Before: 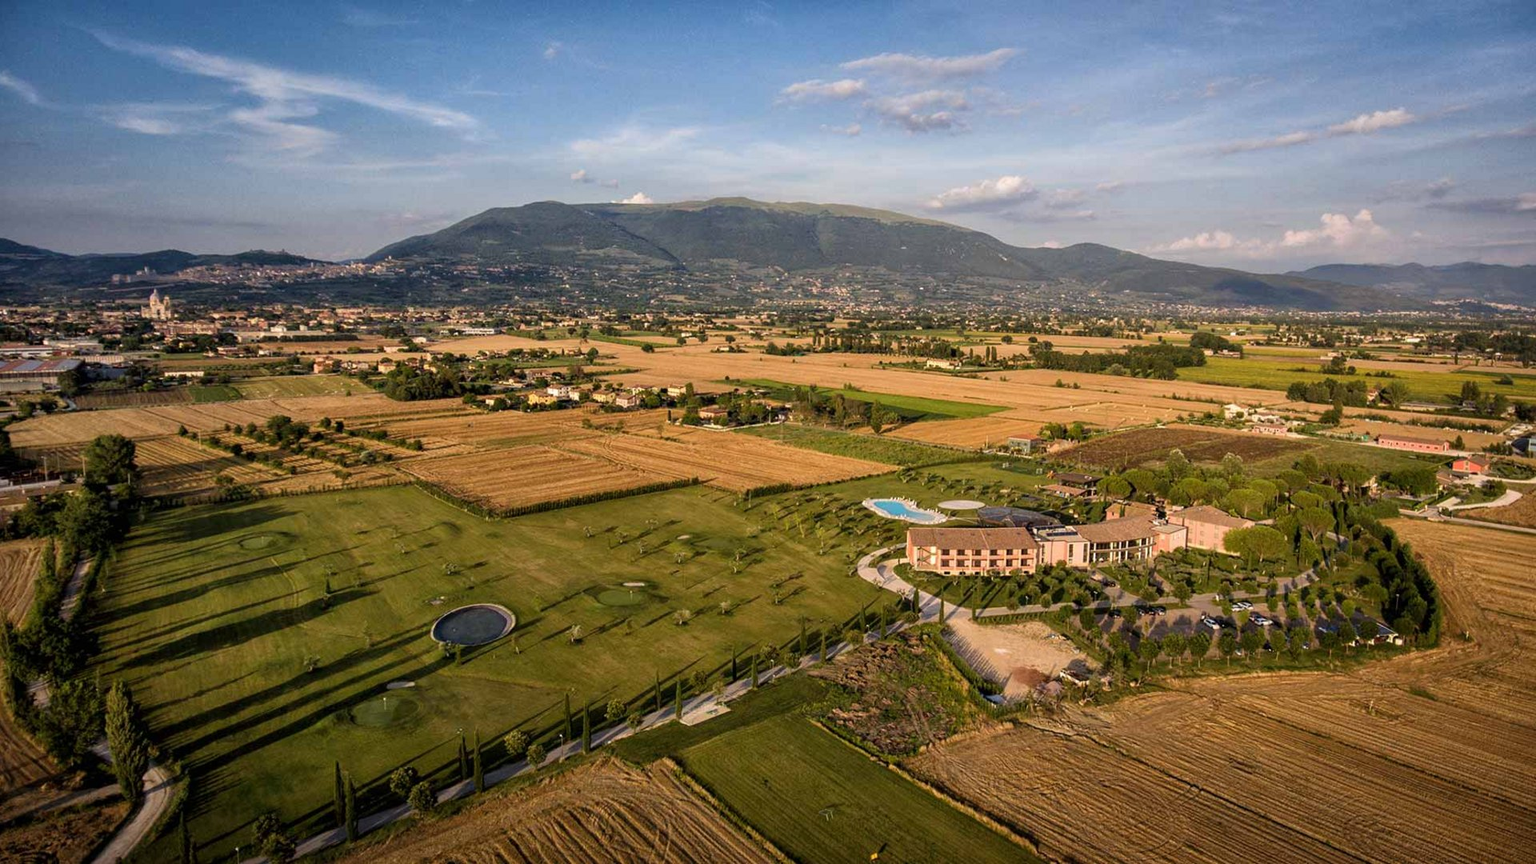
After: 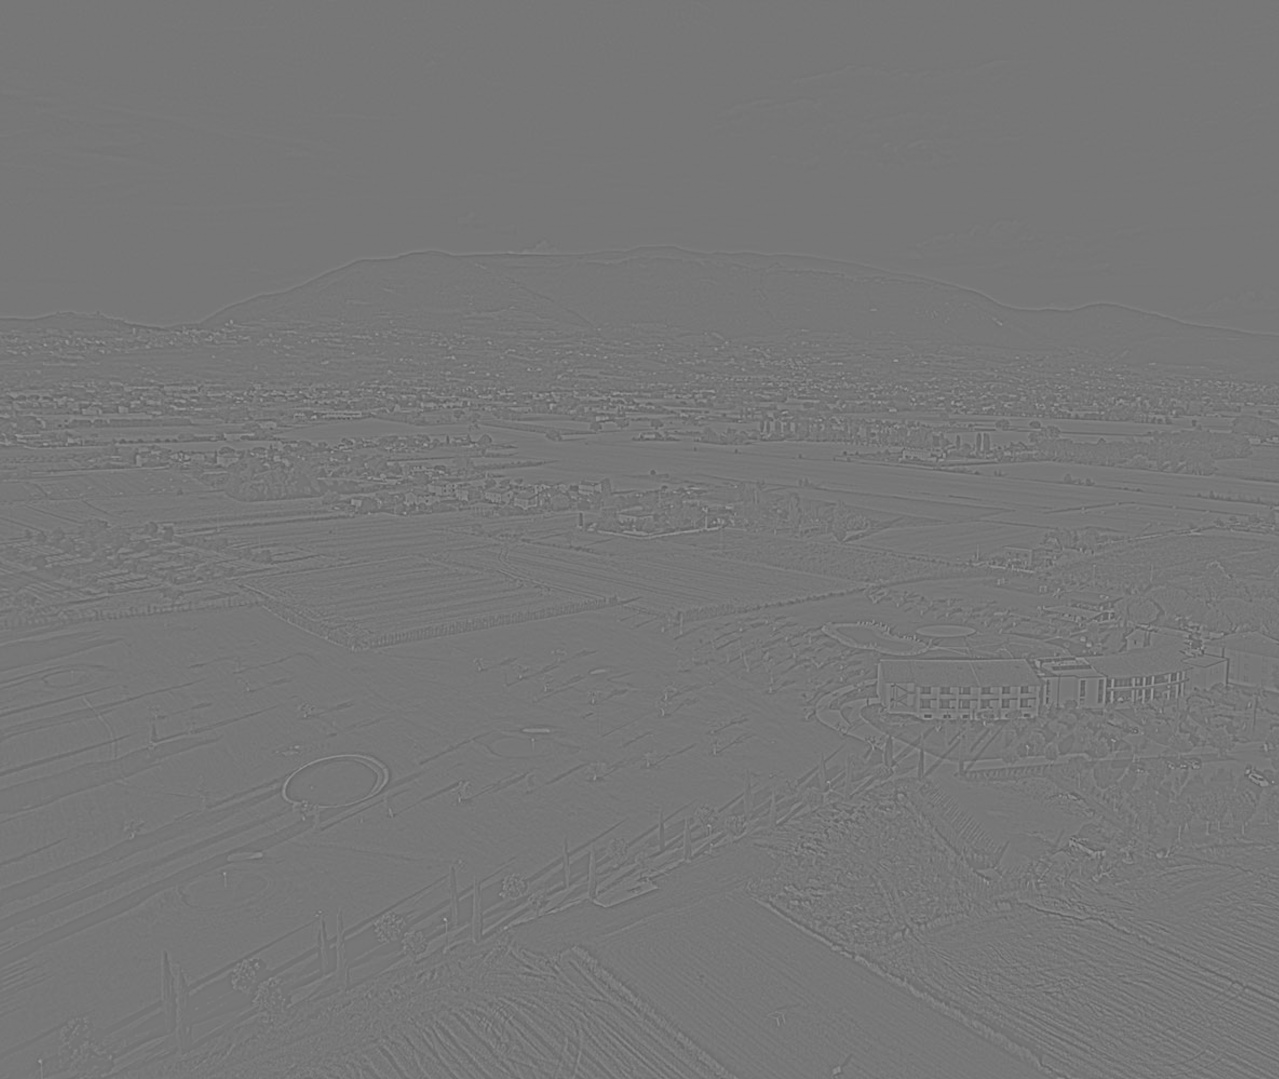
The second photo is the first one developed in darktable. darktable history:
color zones: curves: ch1 [(0, 0.469) (0.01, 0.469) (0.12, 0.446) (0.248, 0.469) (0.5, 0.5) (0.748, 0.5) (0.99, 0.469) (1, 0.469)]
highpass: sharpness 5.84%, contrast boost 8.44%
shadows and highlights: on, module defaults
crop and rotate: left 13.342%, right 19.991%
